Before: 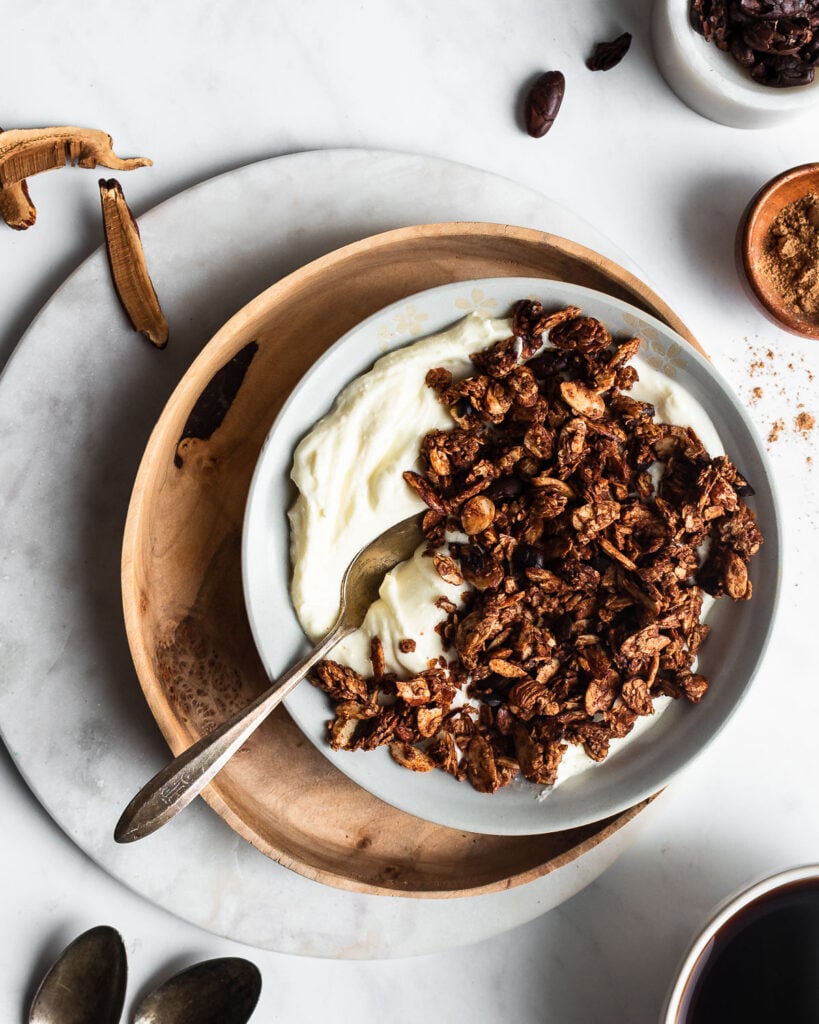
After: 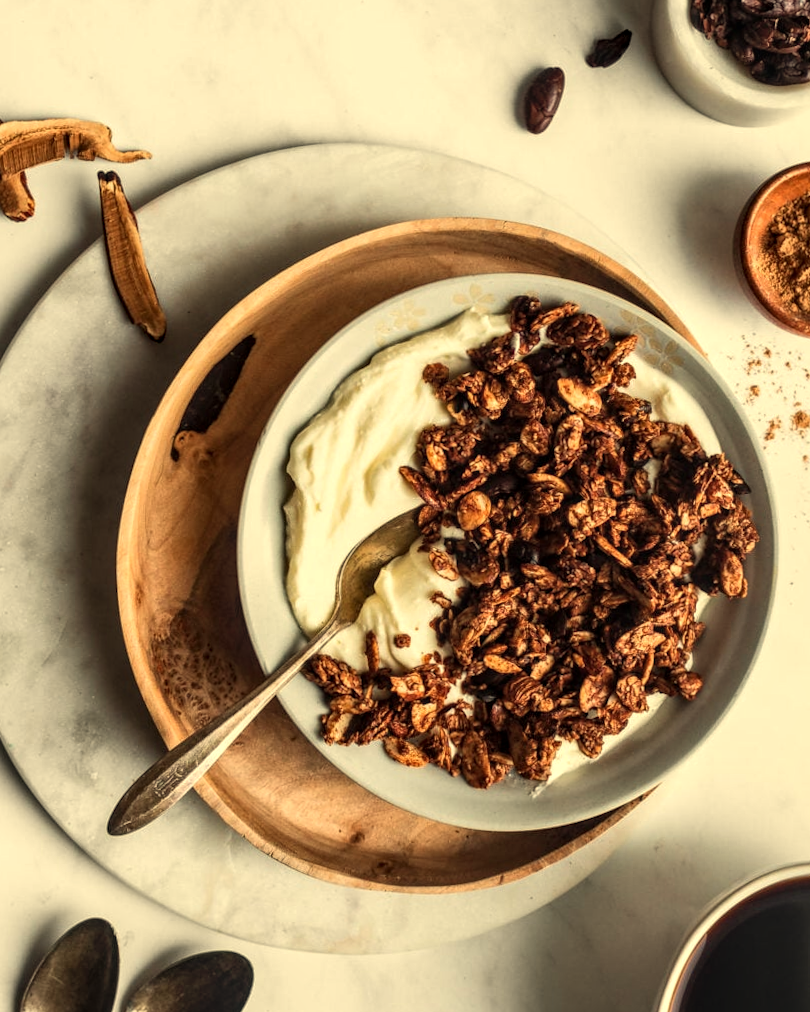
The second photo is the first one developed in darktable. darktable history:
white balance: red 1.08, blue 0.791
crop and rotate: angle -0.5°
local contrast: detail 130%
